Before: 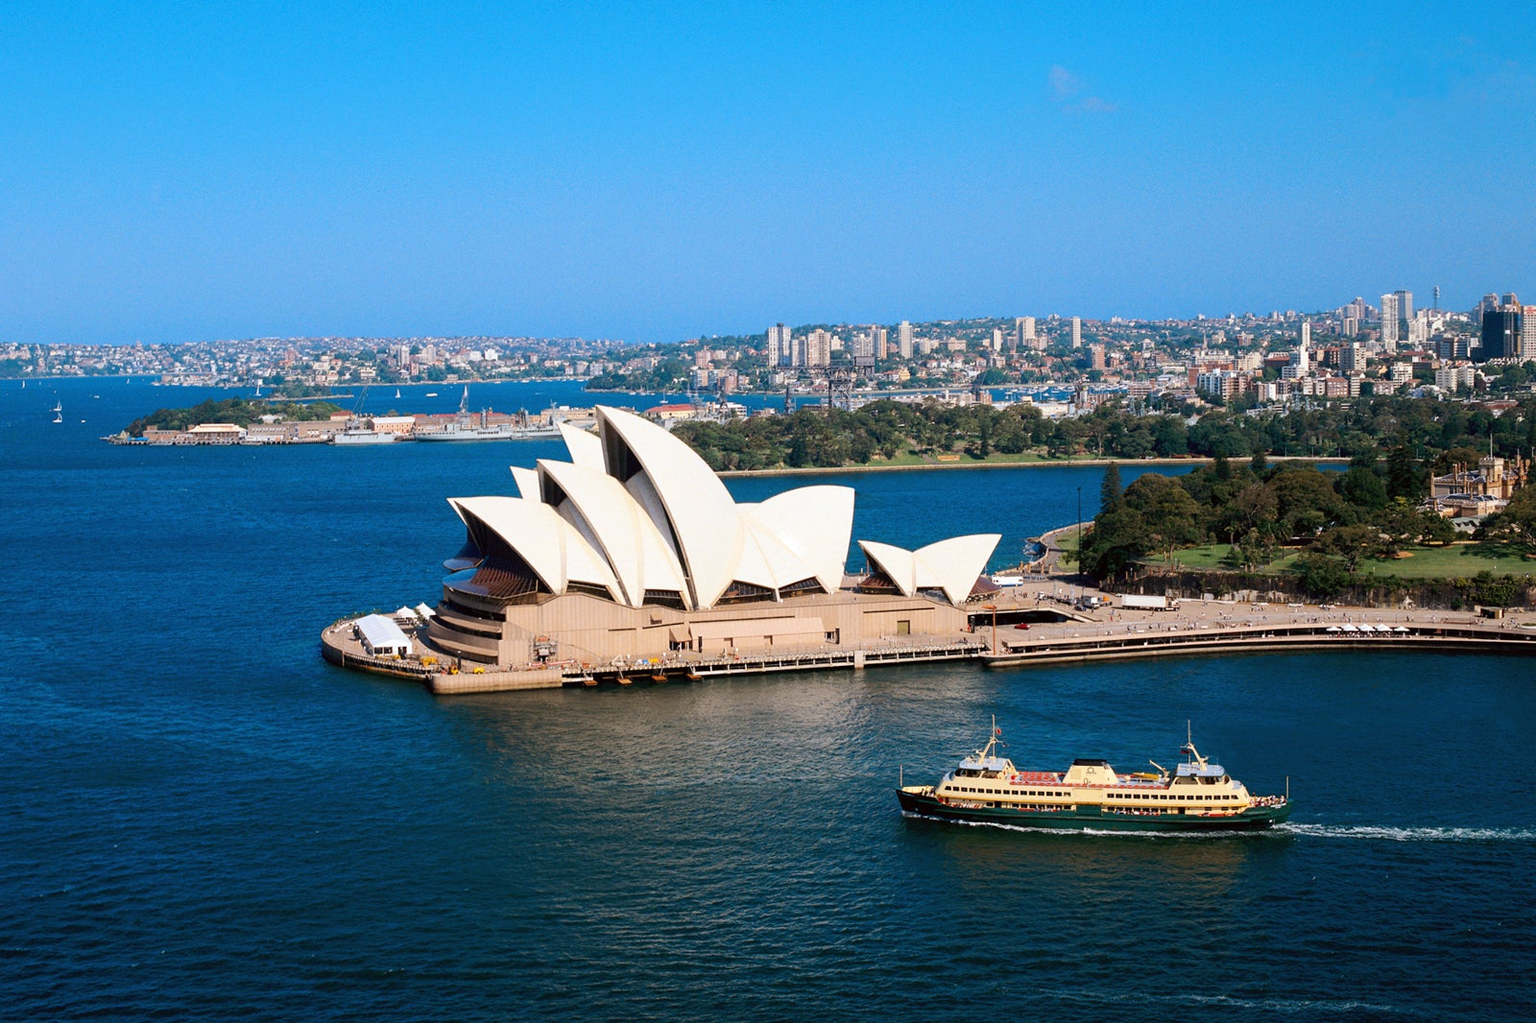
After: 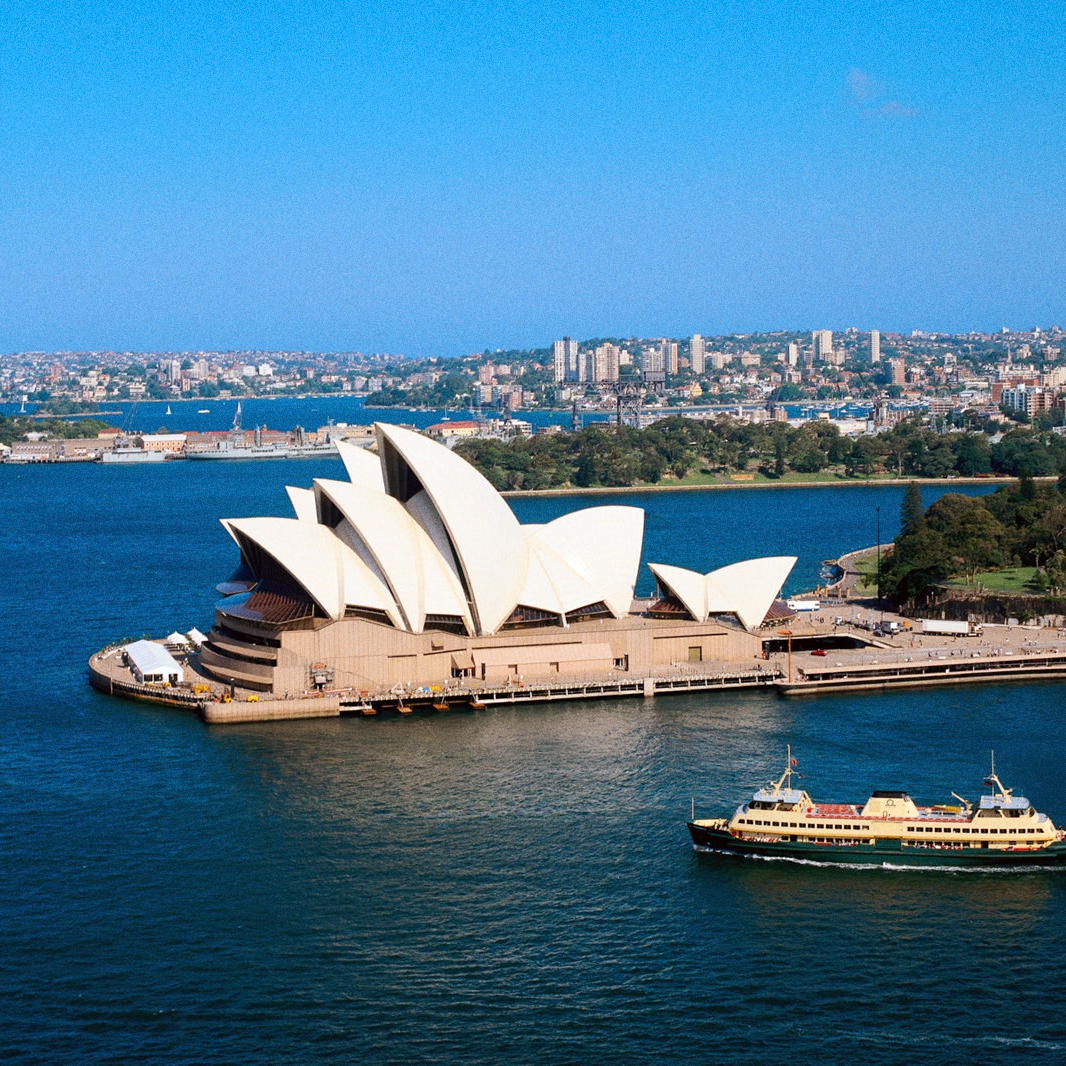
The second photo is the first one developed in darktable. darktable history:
grain: coarseness 0.47 ISO
crop: left 15.419%, right 17.914%
levels: mode automatic
